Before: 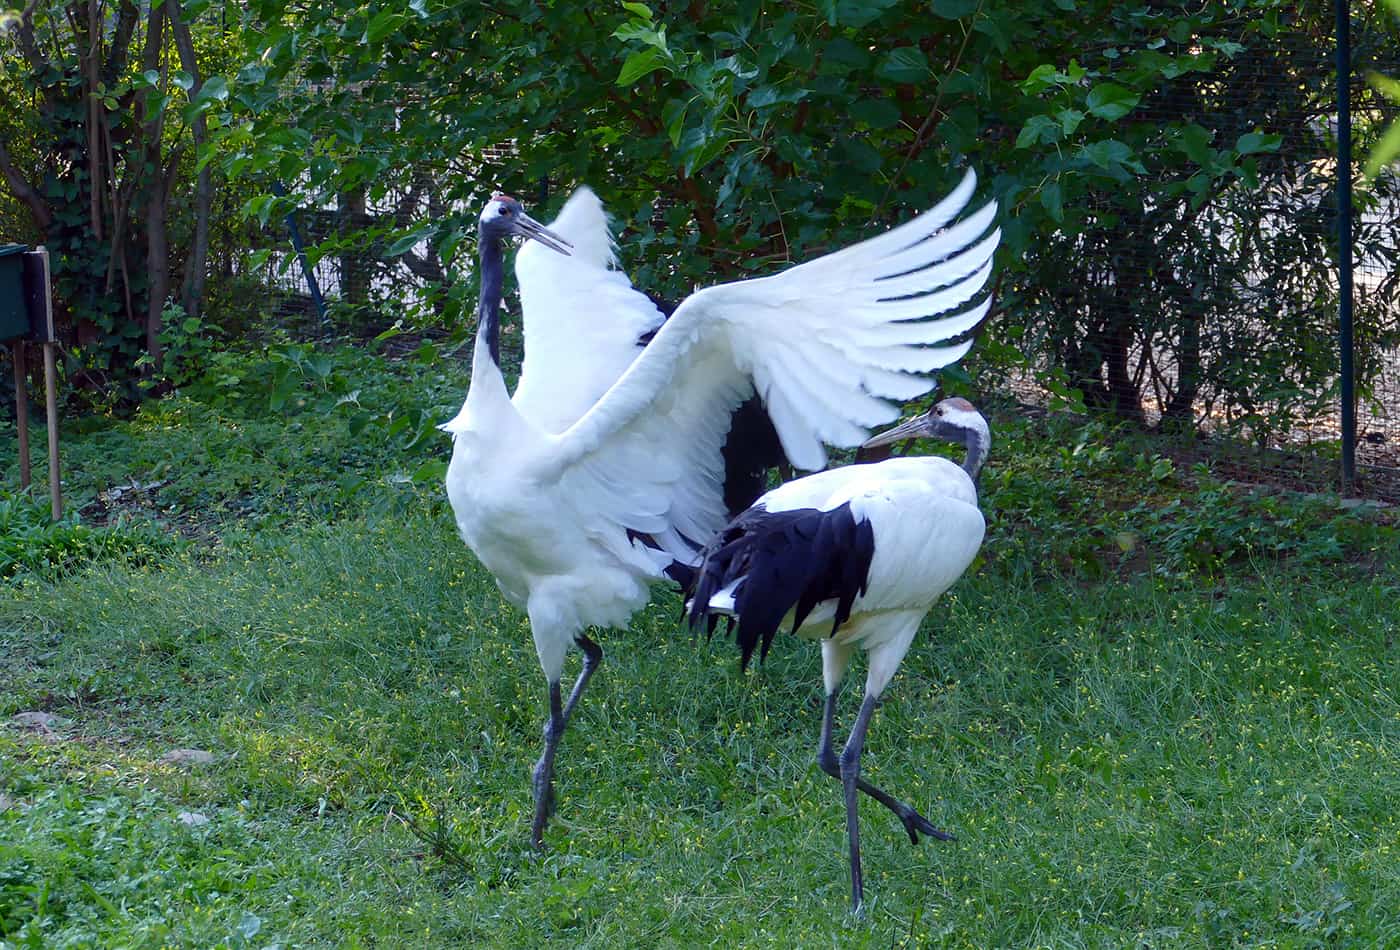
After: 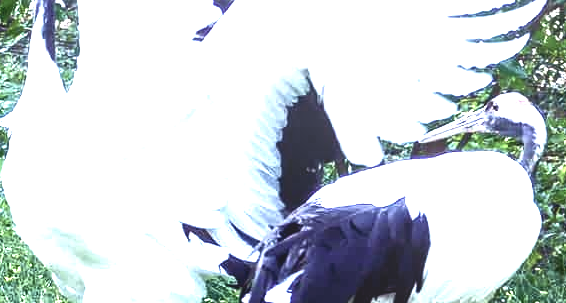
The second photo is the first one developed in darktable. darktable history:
tone equalizer: -8 EV -0.417 EV, -7 EV -0.389 EV, -6 EV -0.333 EV, -5 EV -0.222 EV, -3 EV 0.222 EV, -2 EV 0.333 EV, -1 EV 0.389 EV, +0 EV 0.417 EV, edges refinement/feathering 500, mask exposure compensation -1.57 EV, preserve details no
exposure: black level correction 0, exposure 1.741 EV, compensate exposure bias true, compensate highlight preservation false
local contrast: on, module defaults
crop: left 31.751%, top 32.172%, right 27.8%, bottom 35.83%
color balance rgb: perceptual saturation grading › highlights -31.88%, perceptual saturation grading › mid-tones 5.8%, perceptual saturation grading › shadows 18.12%, perceptual brilliance grading › highlights 3.62%, perceptual brilliance grading › mid-tones -18.12%, perceptual brilliance grading › shadows -41.3%
